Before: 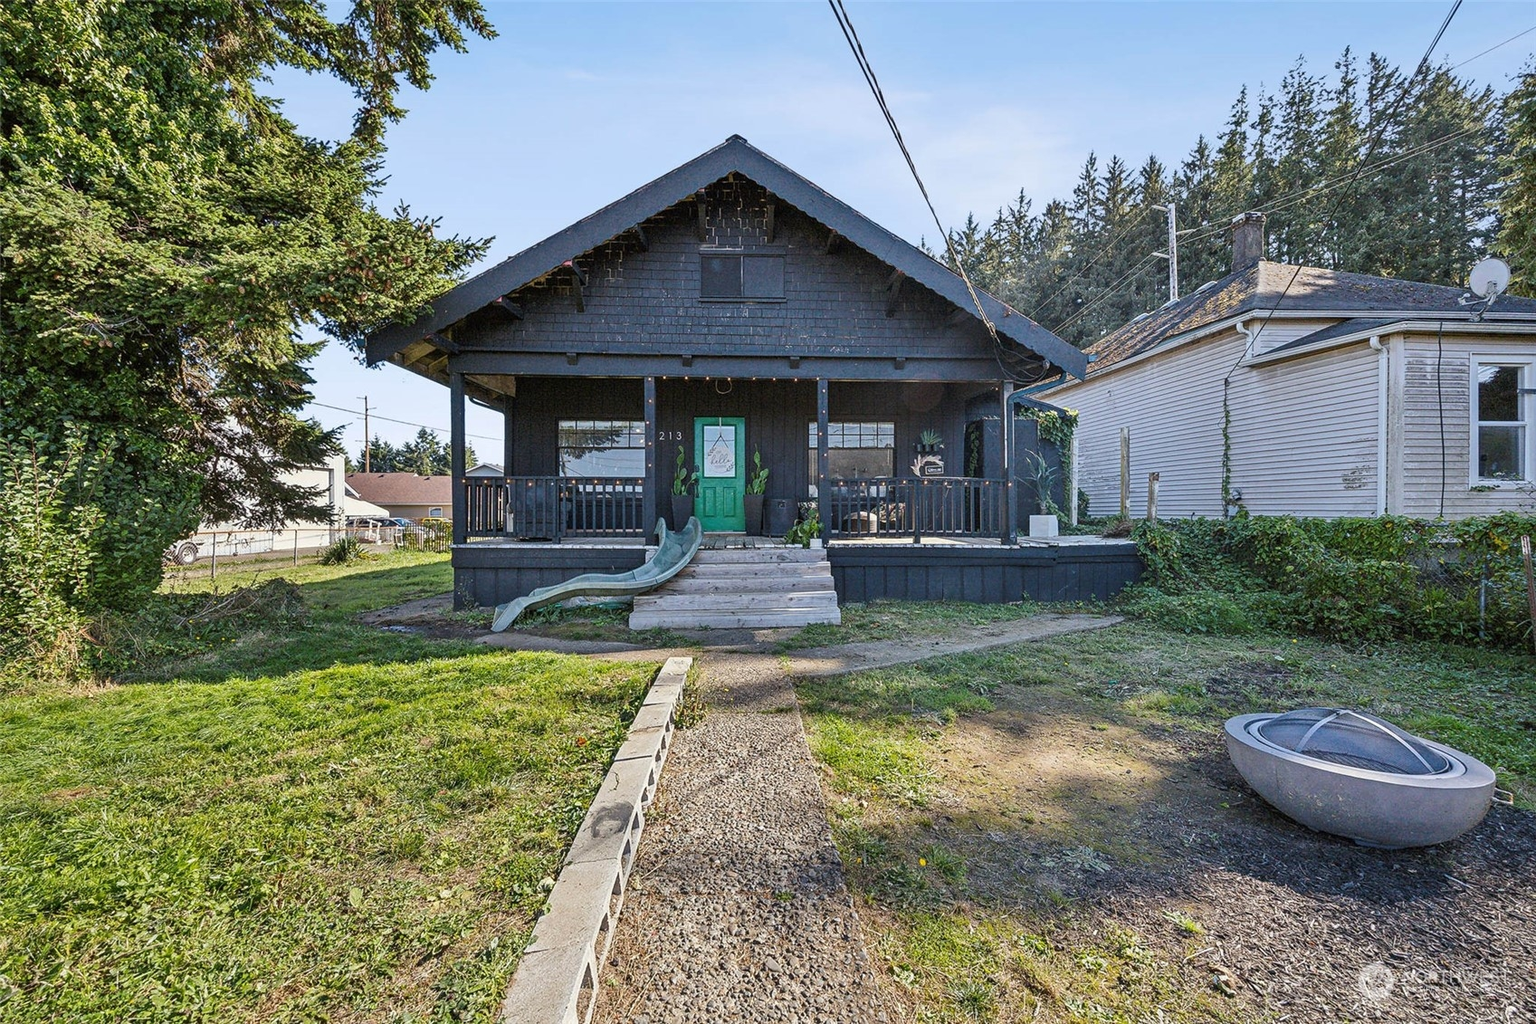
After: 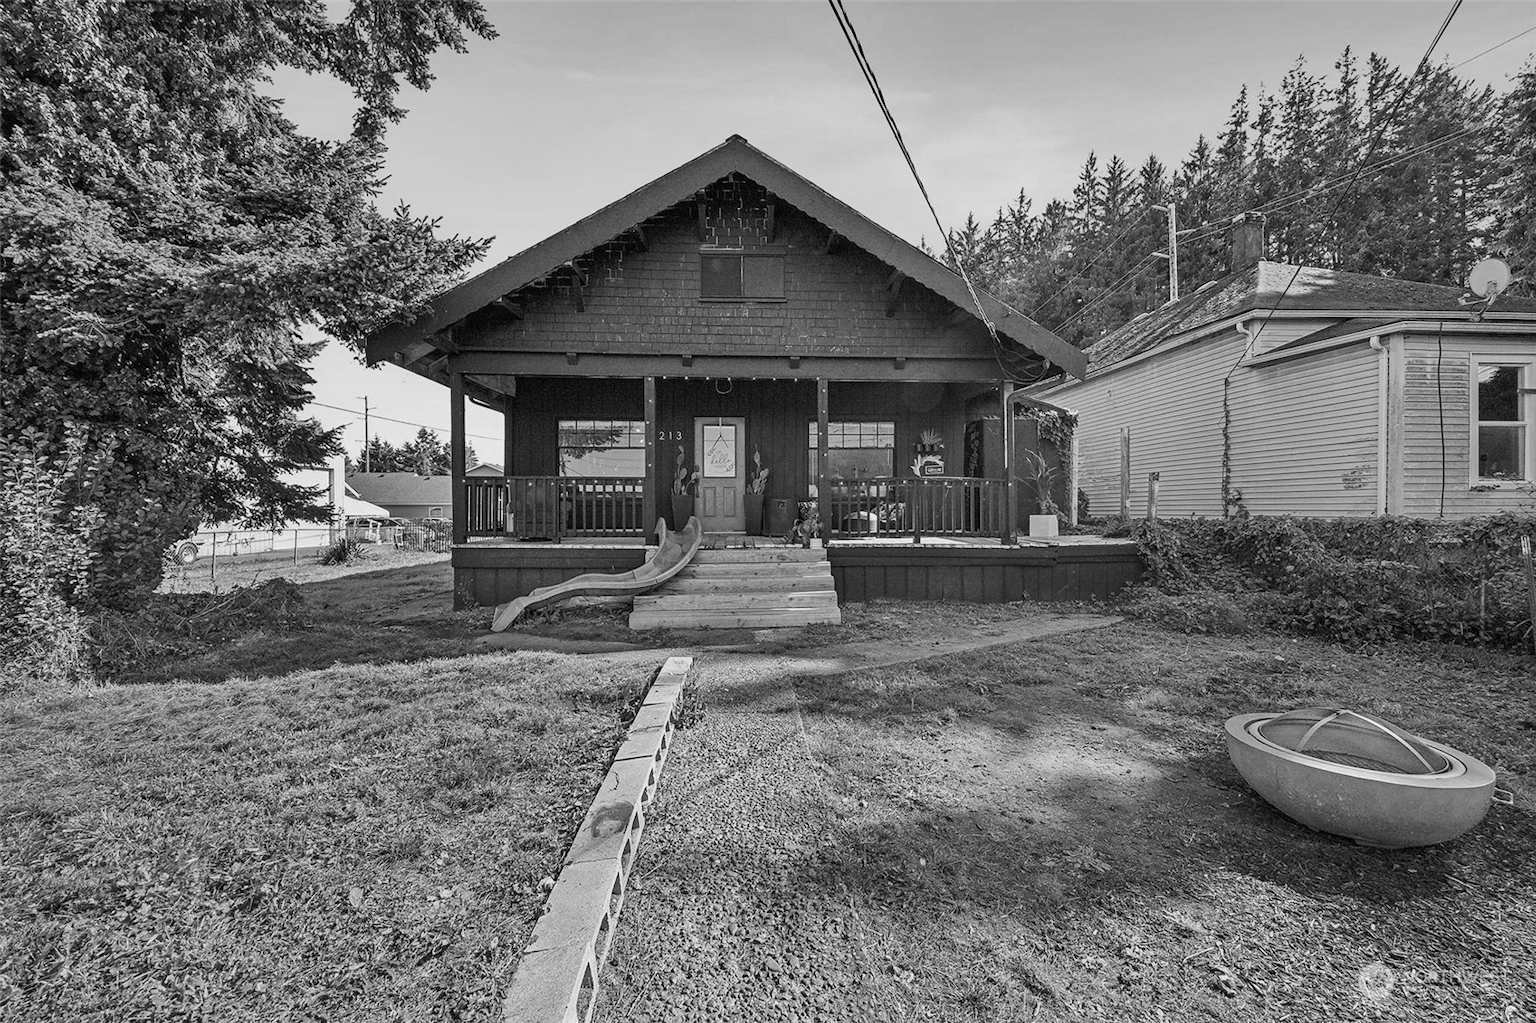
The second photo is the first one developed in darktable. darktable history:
monochrome: a 14.95, b -89.96
shadows and highlights: soften with gaussian
